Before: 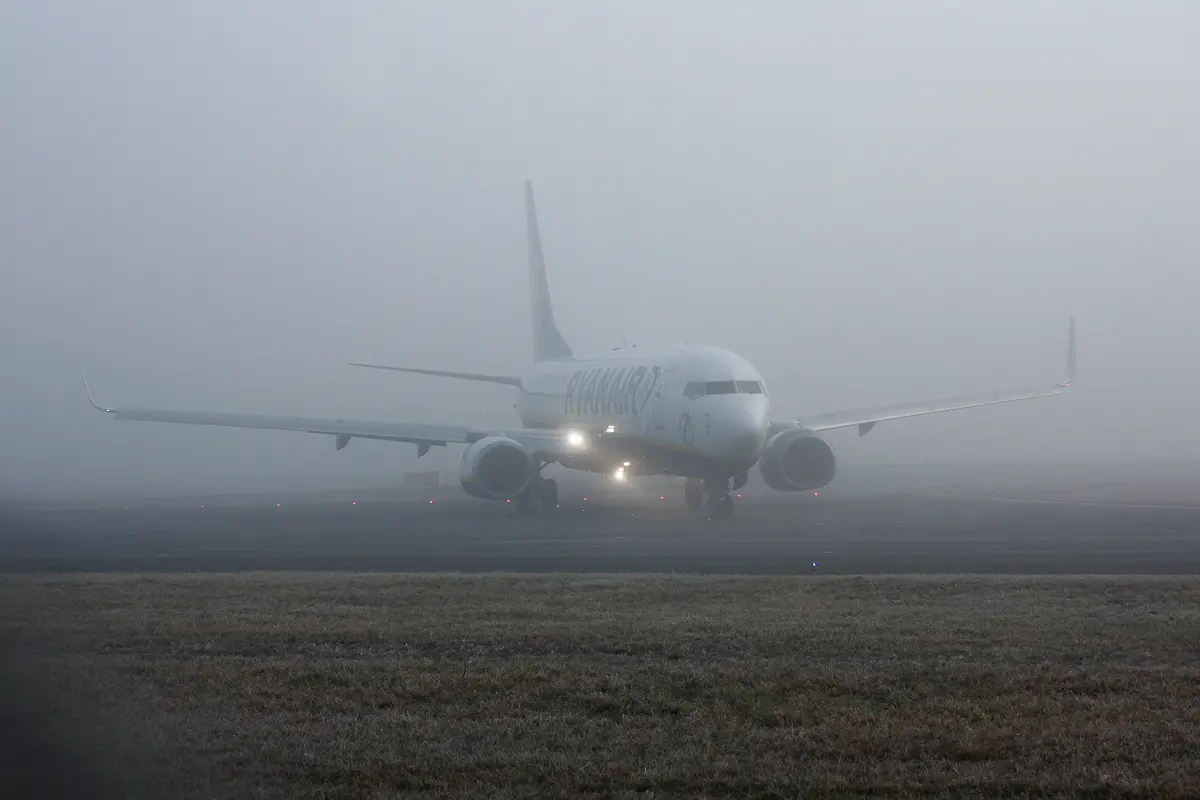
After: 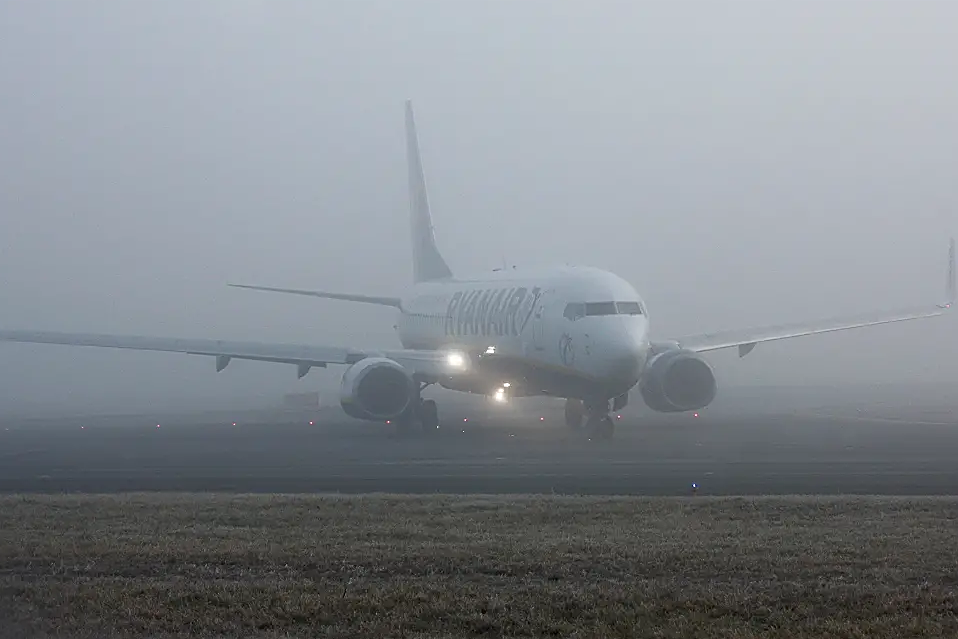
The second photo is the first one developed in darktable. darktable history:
crop and rotate: left 10.071%, top 10.071%, right 10.02%, bottom 10.02%
sharpen: on, module defaults
